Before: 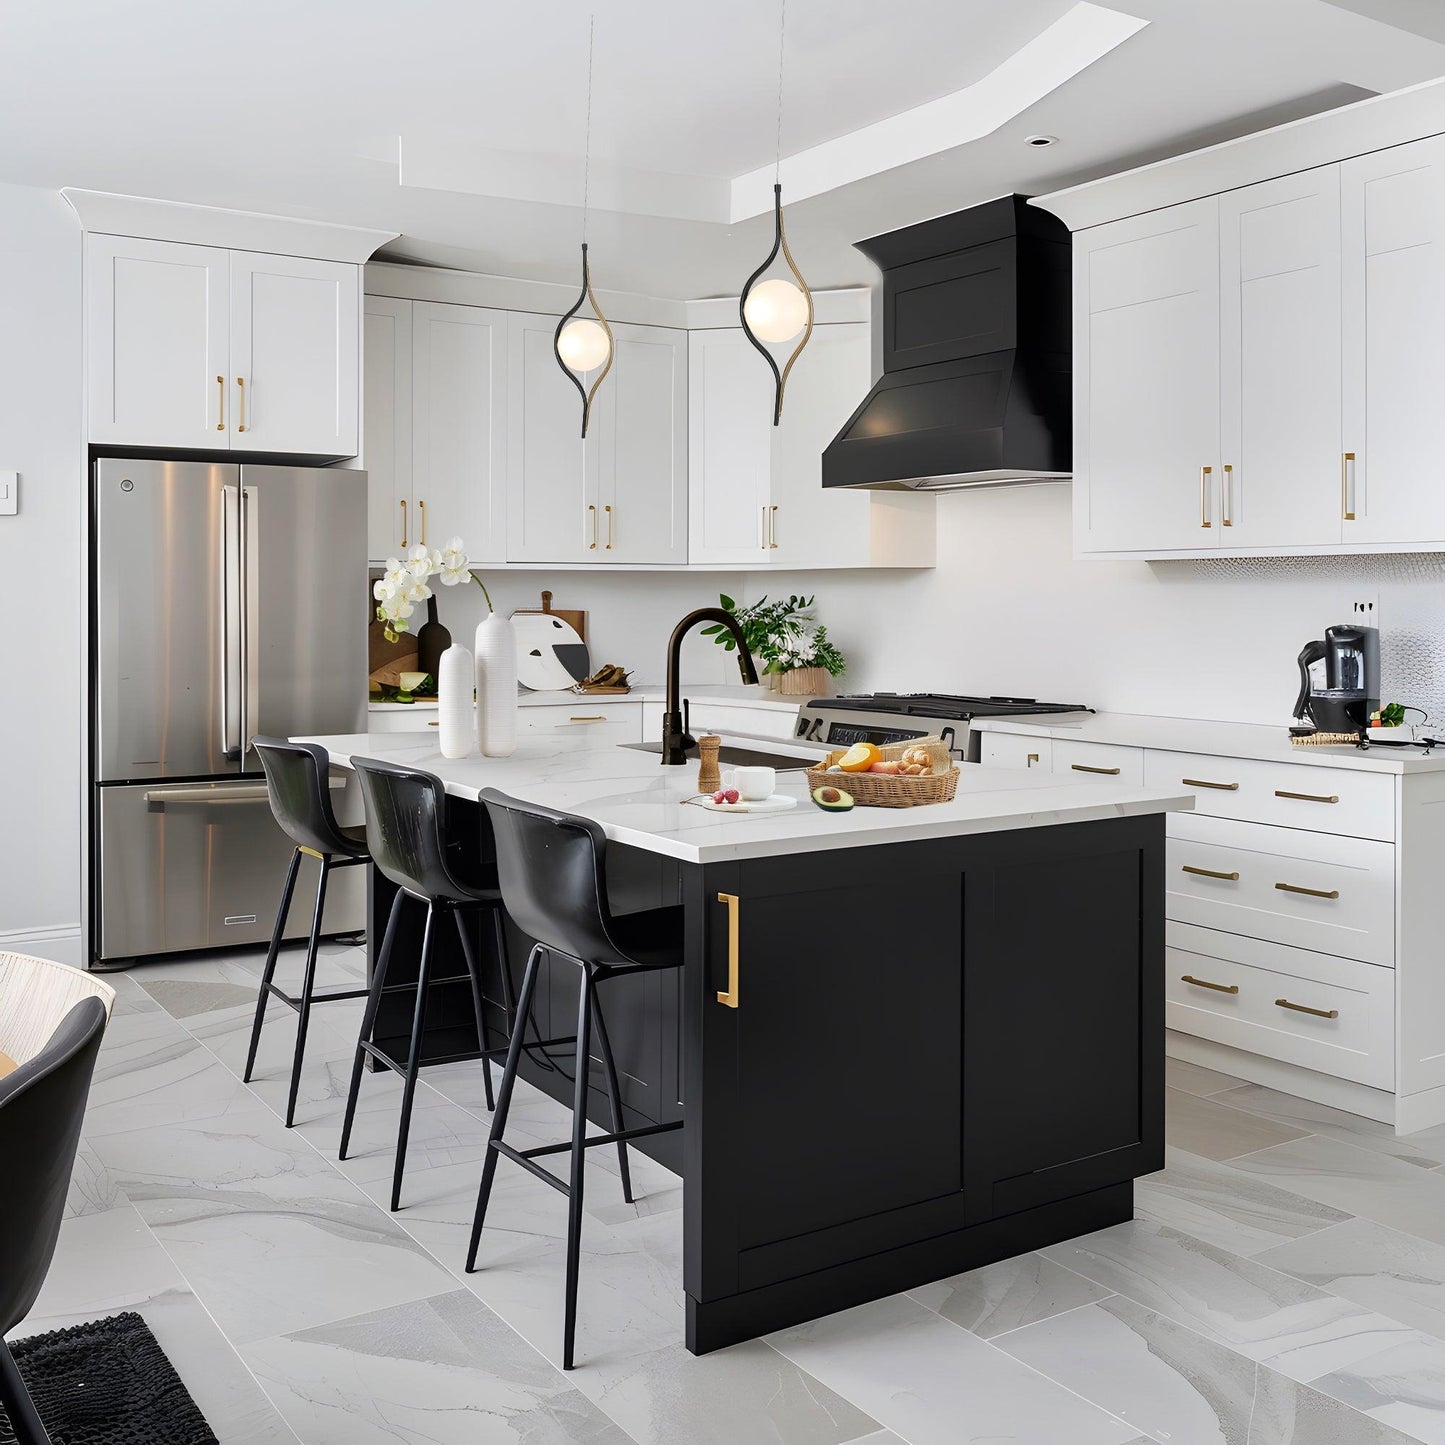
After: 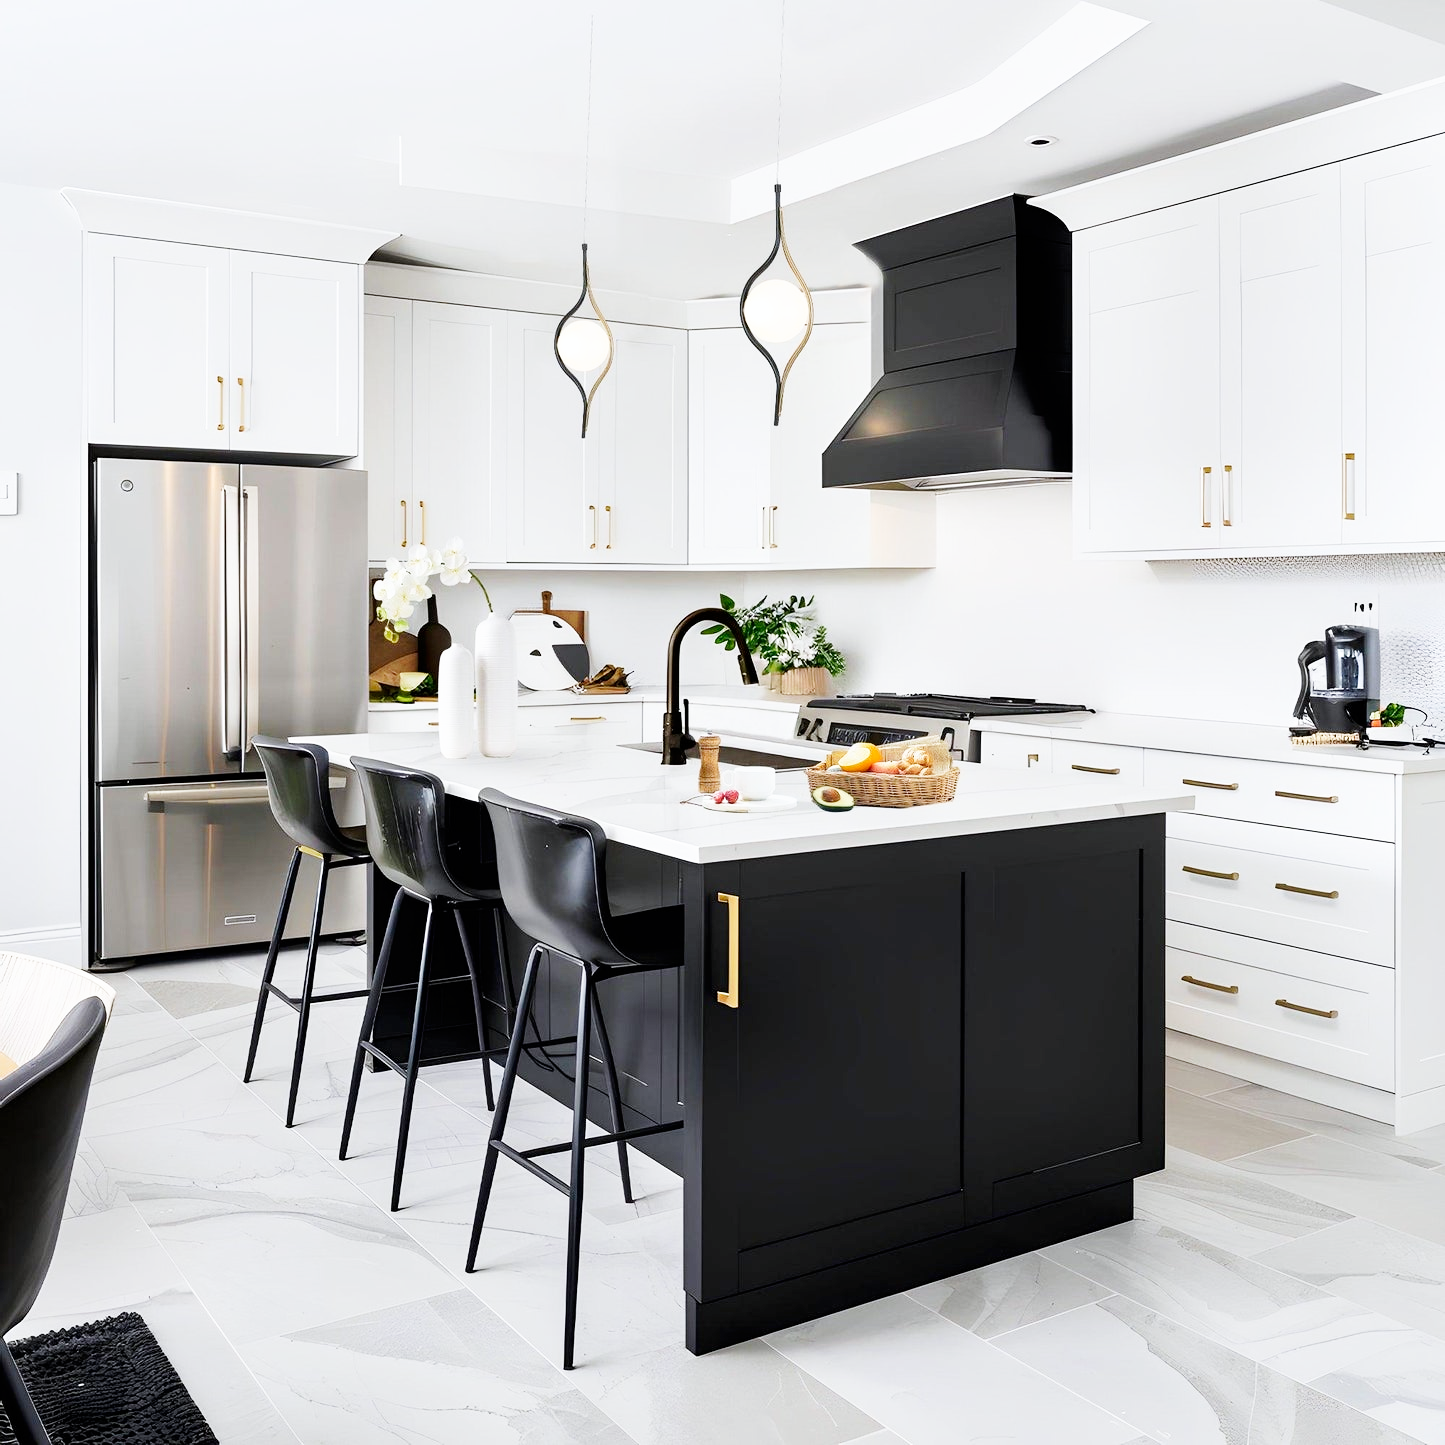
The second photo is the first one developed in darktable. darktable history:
white balance: red 0.988, blue 1.017
base curve: curves: ch0 [(0, 0) (0.005, 0.002) (0.15, 0.3) (0.4, 0.7) (0.75, 0.95) (1, 1)], preserve colors none
tone equalizer: on, module defaults
